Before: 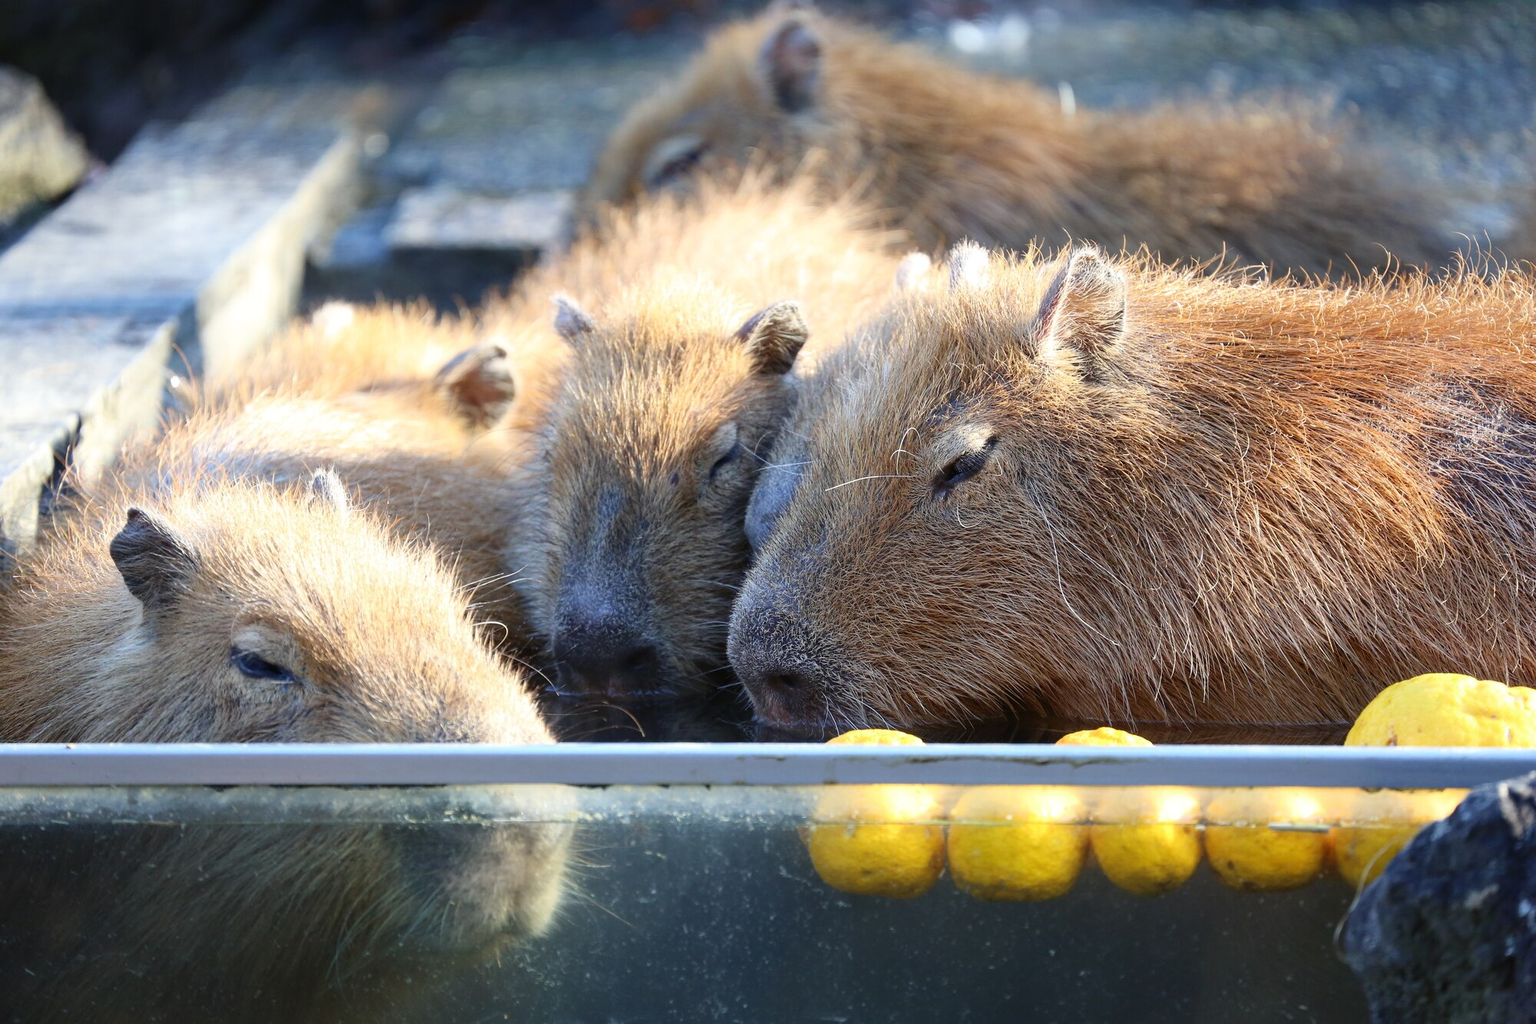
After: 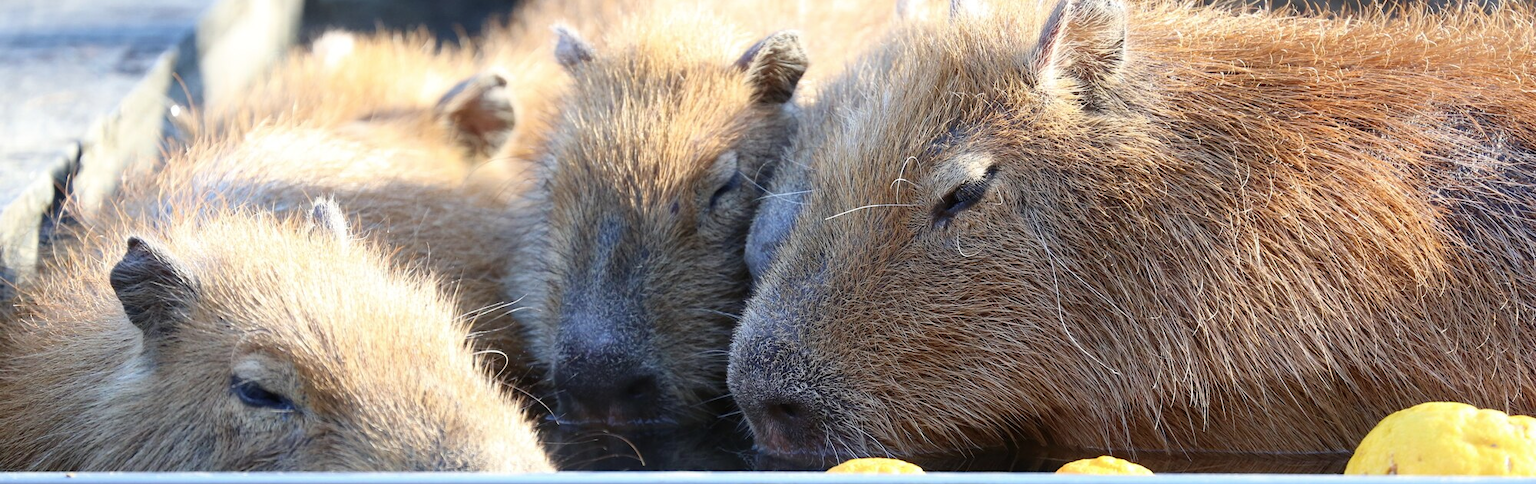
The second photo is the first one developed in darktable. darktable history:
contrast brightness saturation: saturation -0.069
crop and rotate: top 26.509%, bottom 26.121%
